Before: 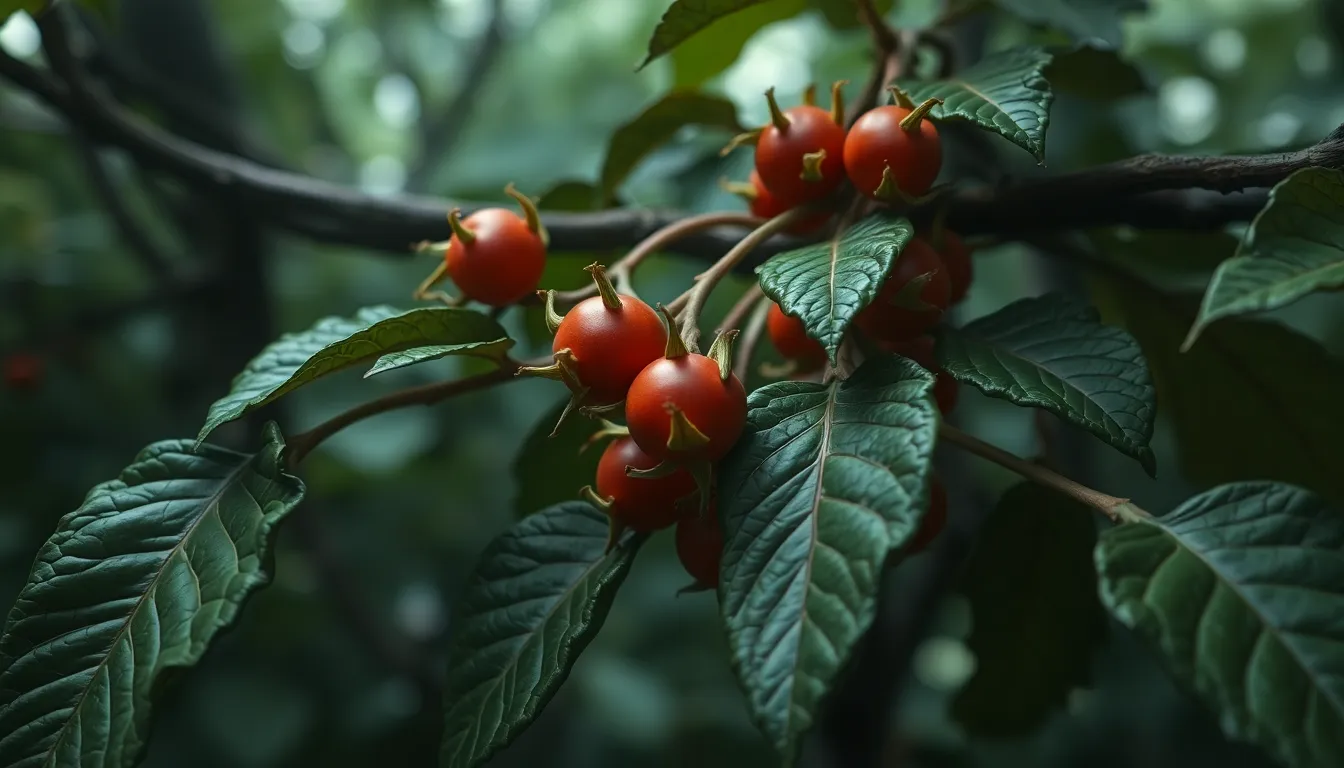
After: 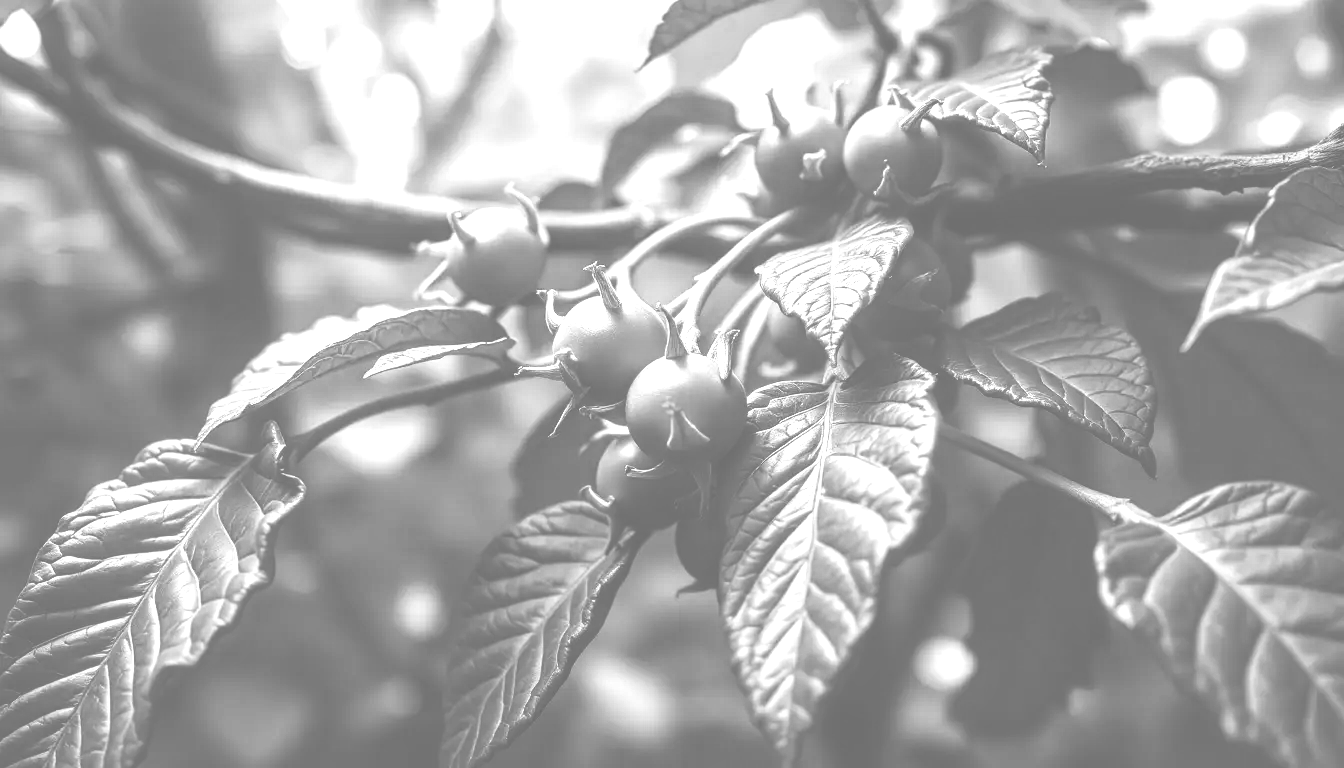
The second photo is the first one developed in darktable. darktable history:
base curve: curves: ch0 [(0, 0) (0.028, 0.03) (0.121, 0.232) (0.46, 0.748) (0.859, 0.968) (1, 1)], preserve colors none
local contrast: highlights 61%, detail 143%, midtone range 0.428
monochrome: a -4.13, b 5.16, size 1
colorize: hue 34.49°, saturation 35.33%, source mix 100%, lightness 55%, version 1
exposure: black level correction -0.025, exposure -0.117 EV, compensate highlight preservation false
white balance: emerald 1
